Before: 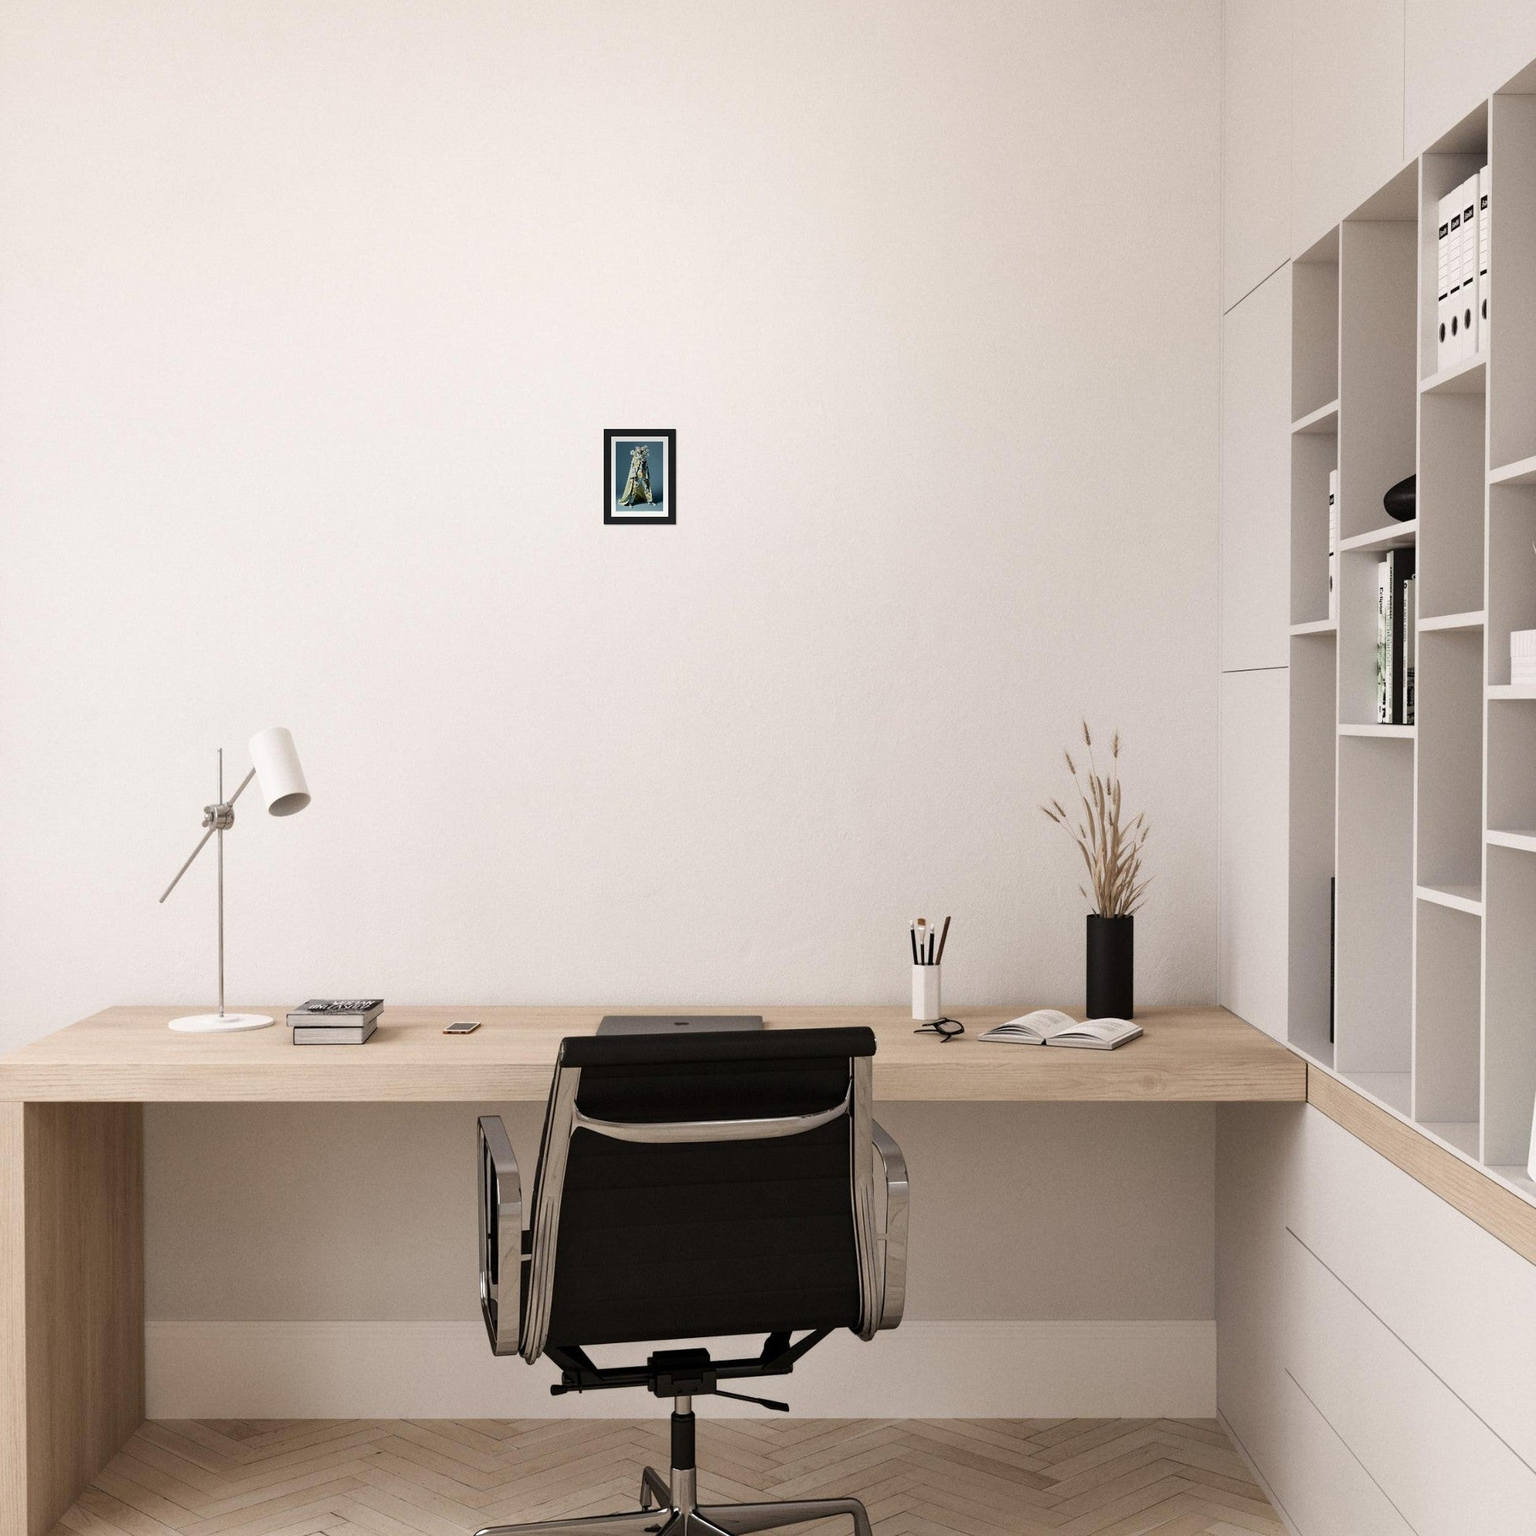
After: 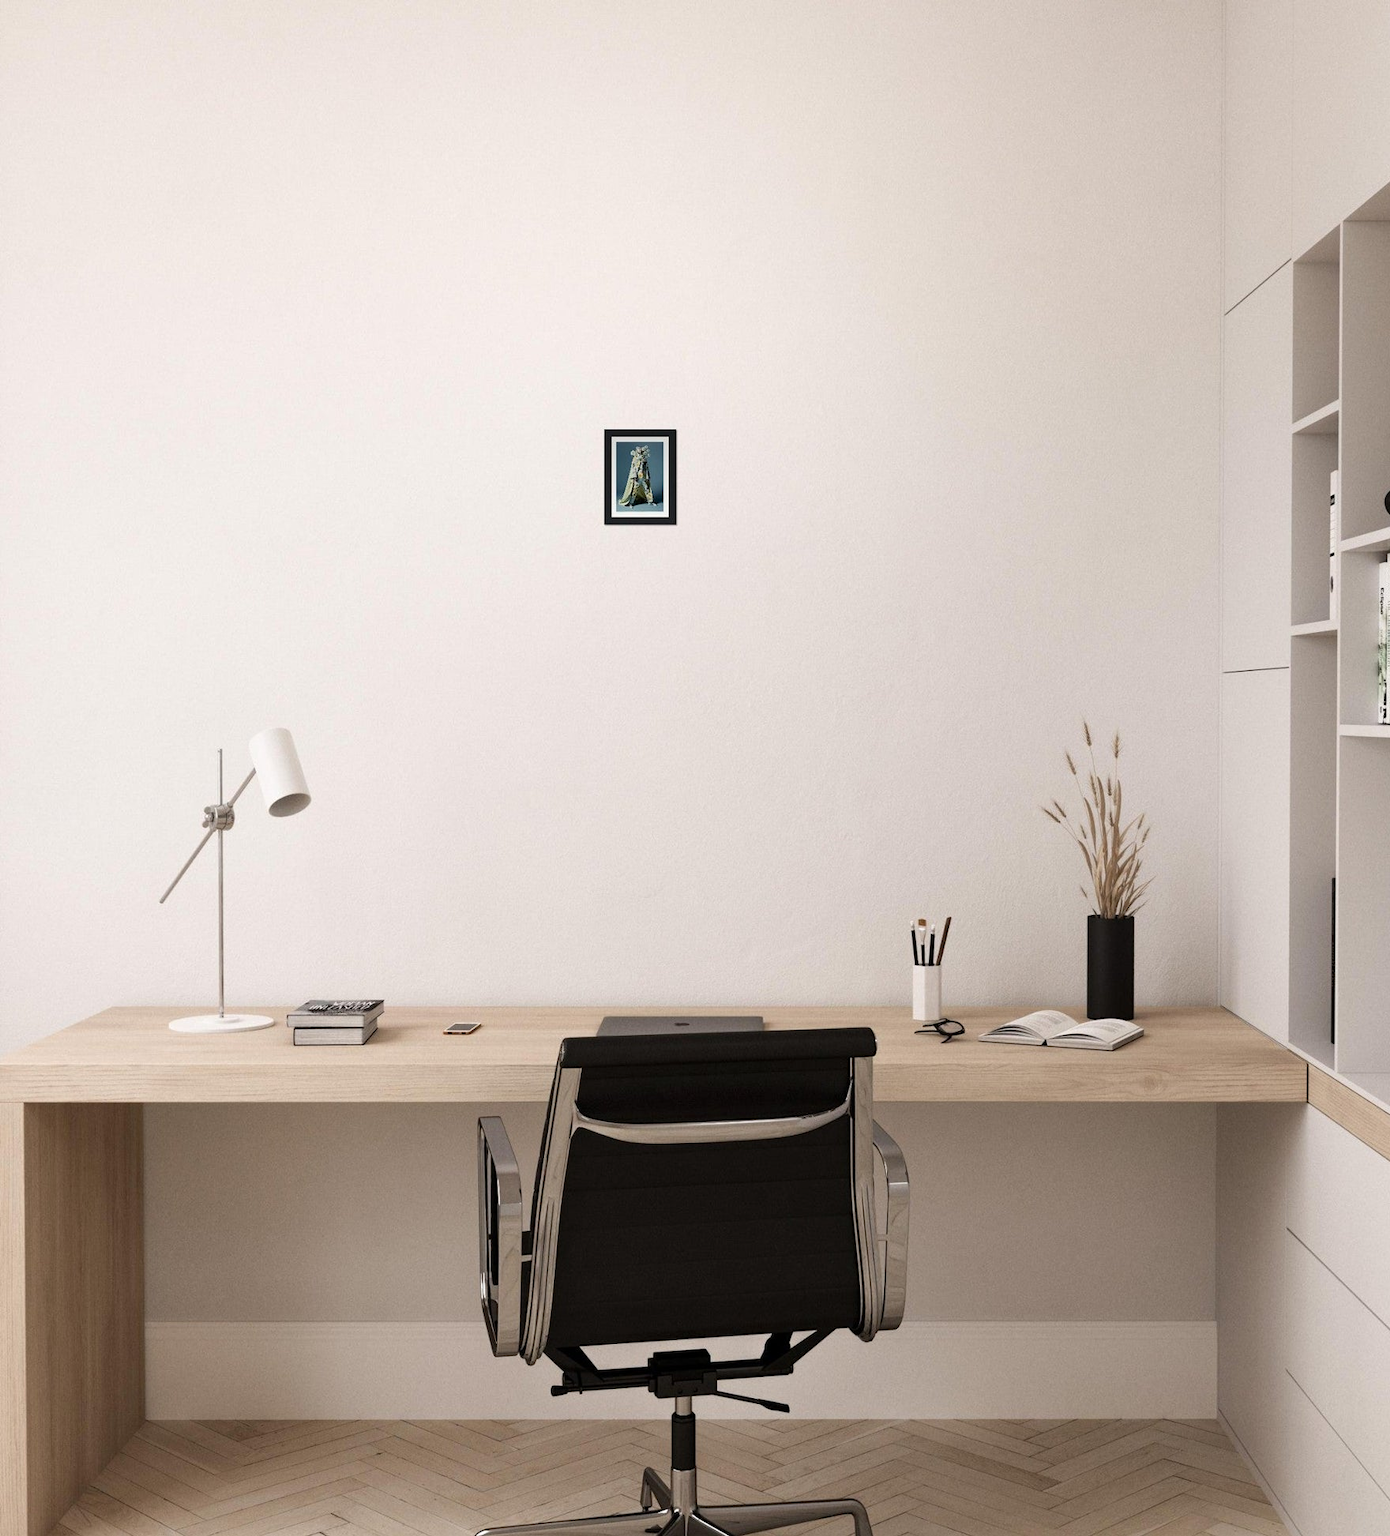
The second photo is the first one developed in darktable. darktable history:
crop: right 9.491%, bottom 0.033%
